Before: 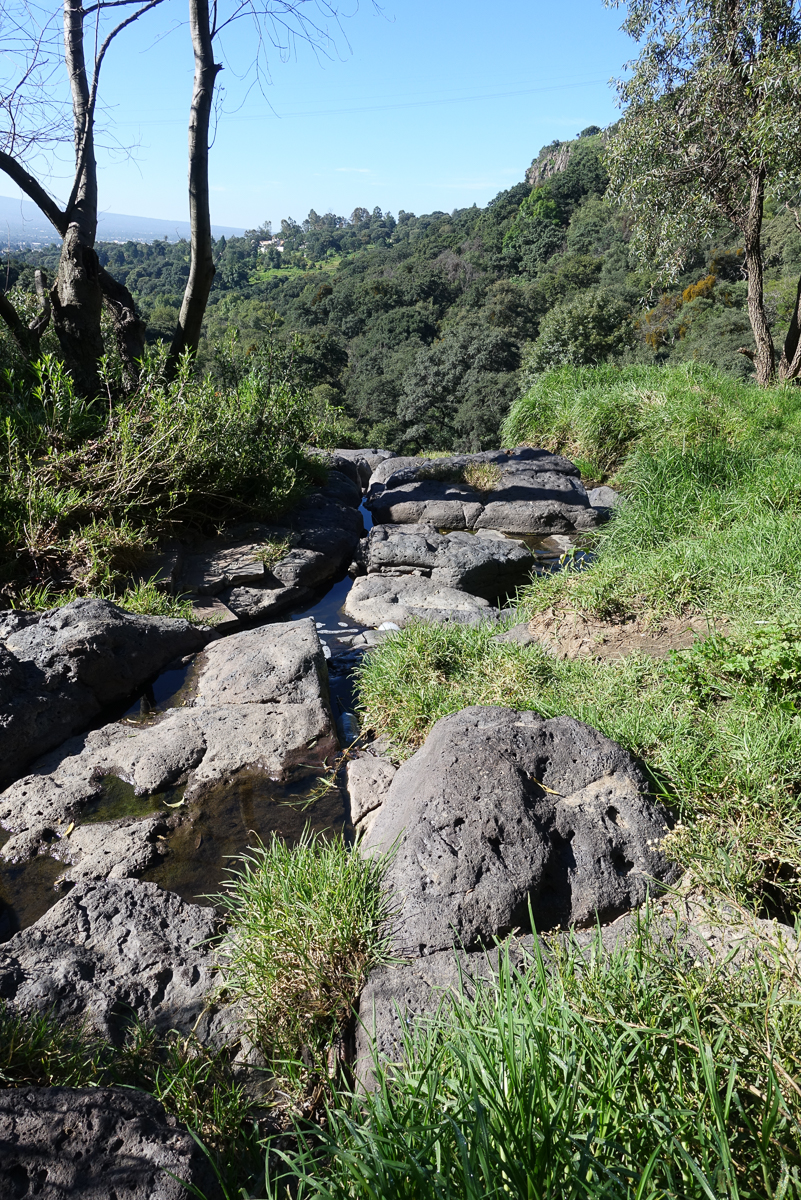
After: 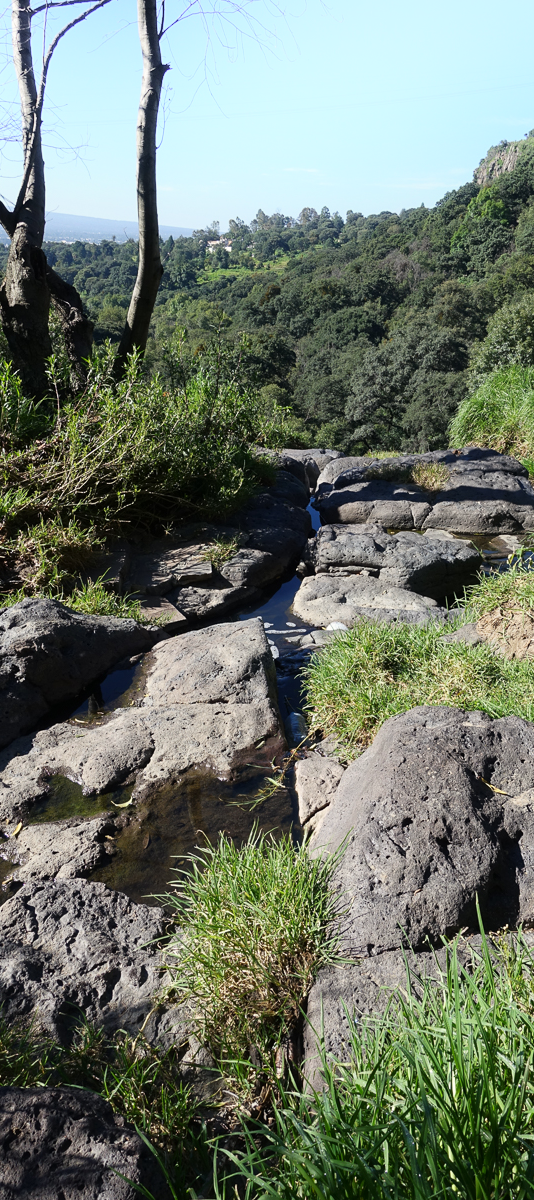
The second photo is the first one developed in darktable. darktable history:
crop and rotate: left 6.617%, right 26.717%
color correction: highlights b* 3
shadows and highlights: shadows -21.3, highlights 100, soften with gaussian
